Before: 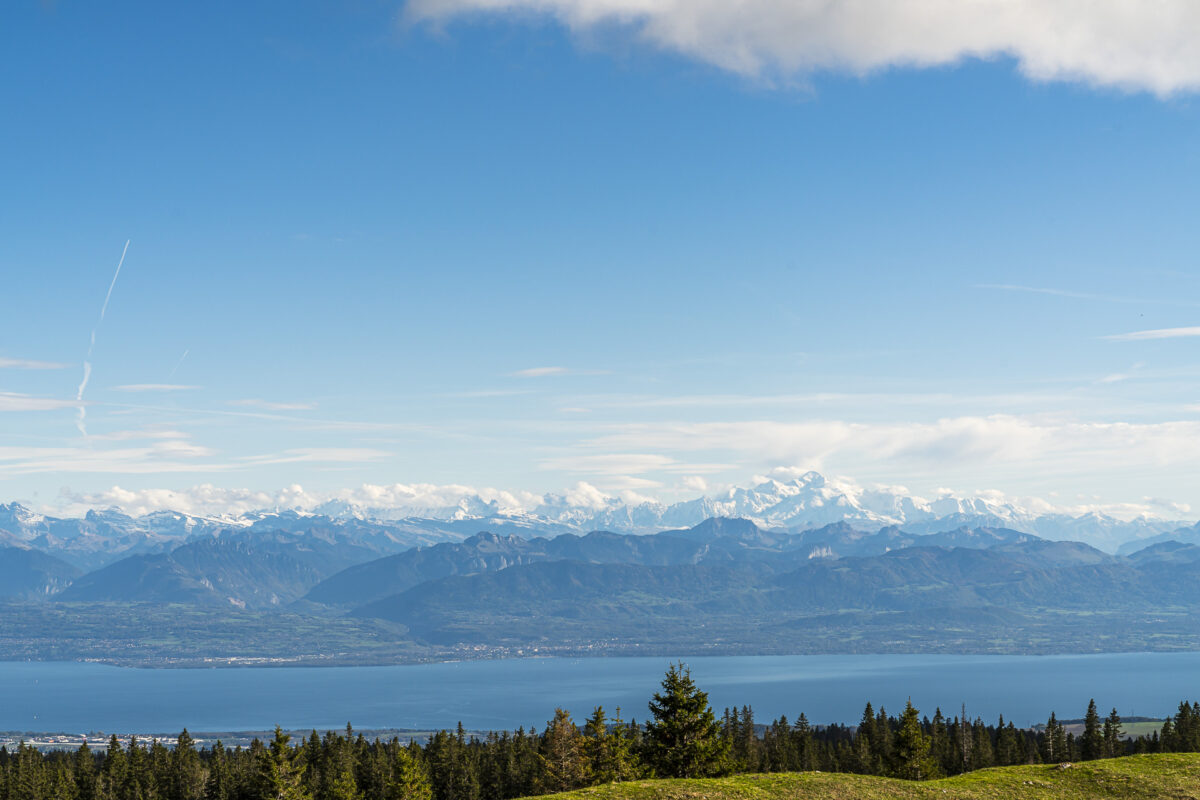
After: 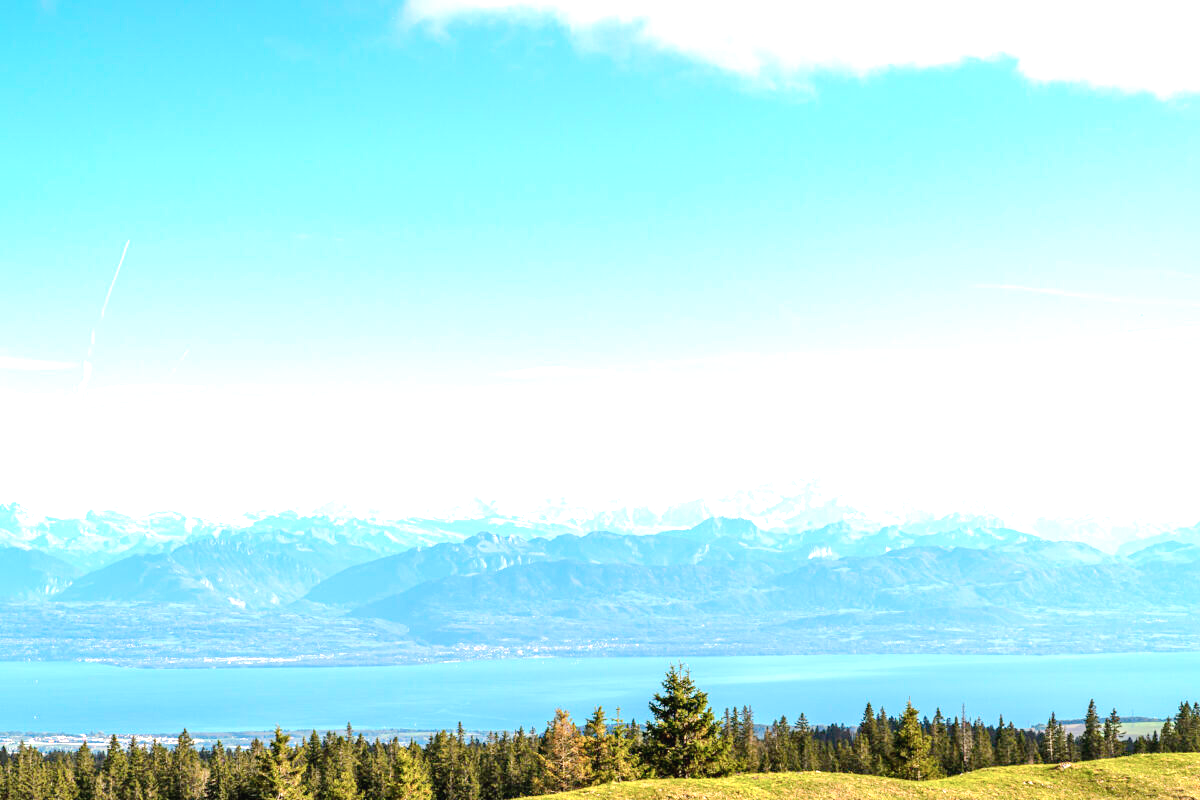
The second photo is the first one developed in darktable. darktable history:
color balance rgb: highlights gain › chroma 2.058%, highlights gain › hue 72.52°, linear chroma grading › mid-tones 7.634%, perceptual saturation grading › global saturation 0.2%, perceptual brilliance grading › mid-tones 9.329%, perceptual brilliance grading › shadows 14.779%, global vibrance 20%
contrast brightness saturation: contrast 0.105, saturation -0.283
exposure: black level correction 0, exposure 1.474 EV, compensate highlight preservation false
levels: levels [0, 0.43, 0.984]
